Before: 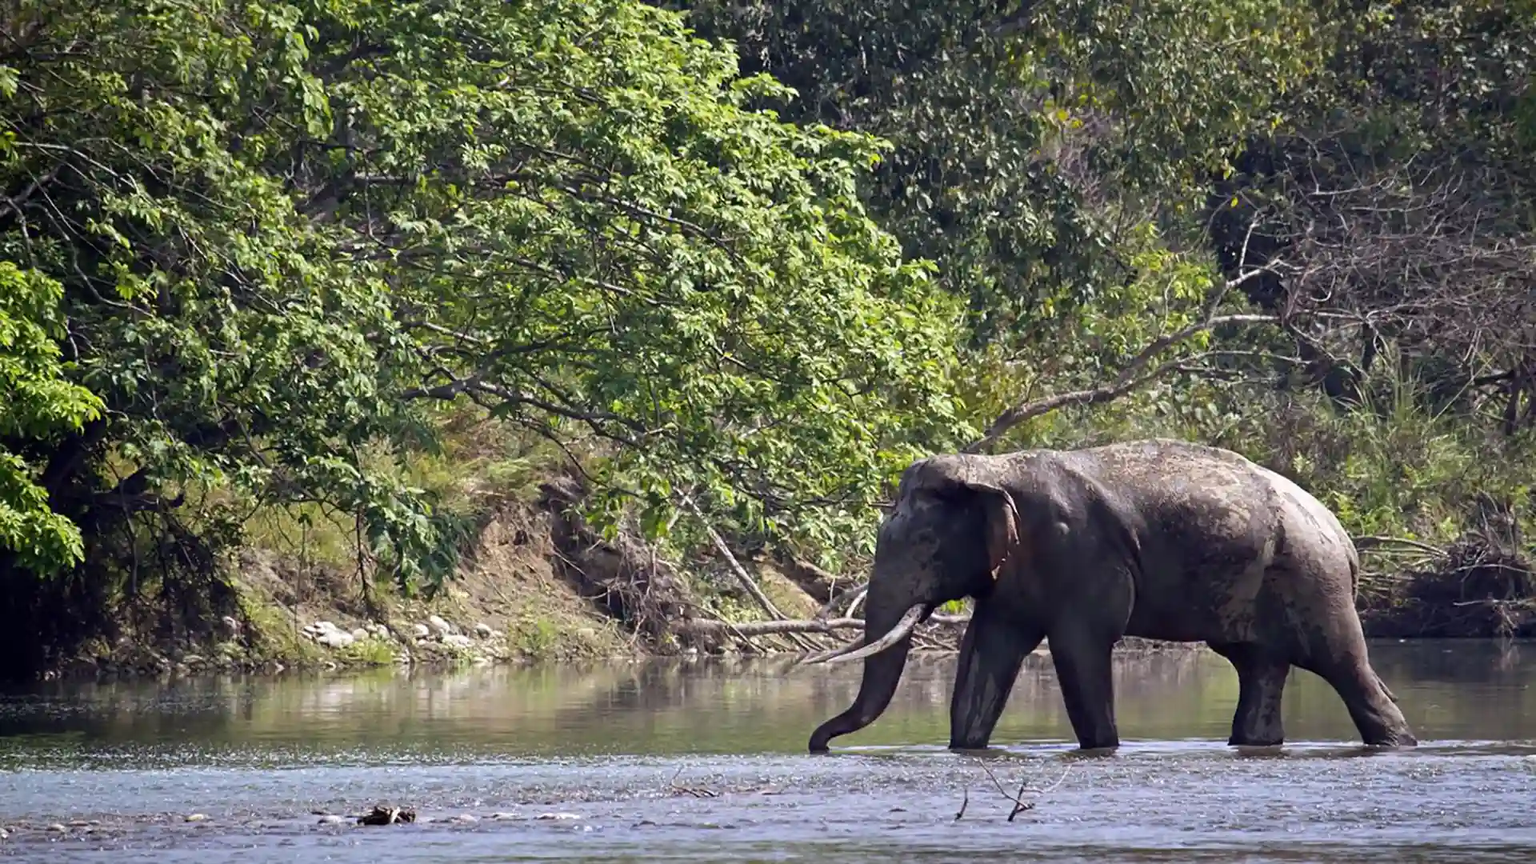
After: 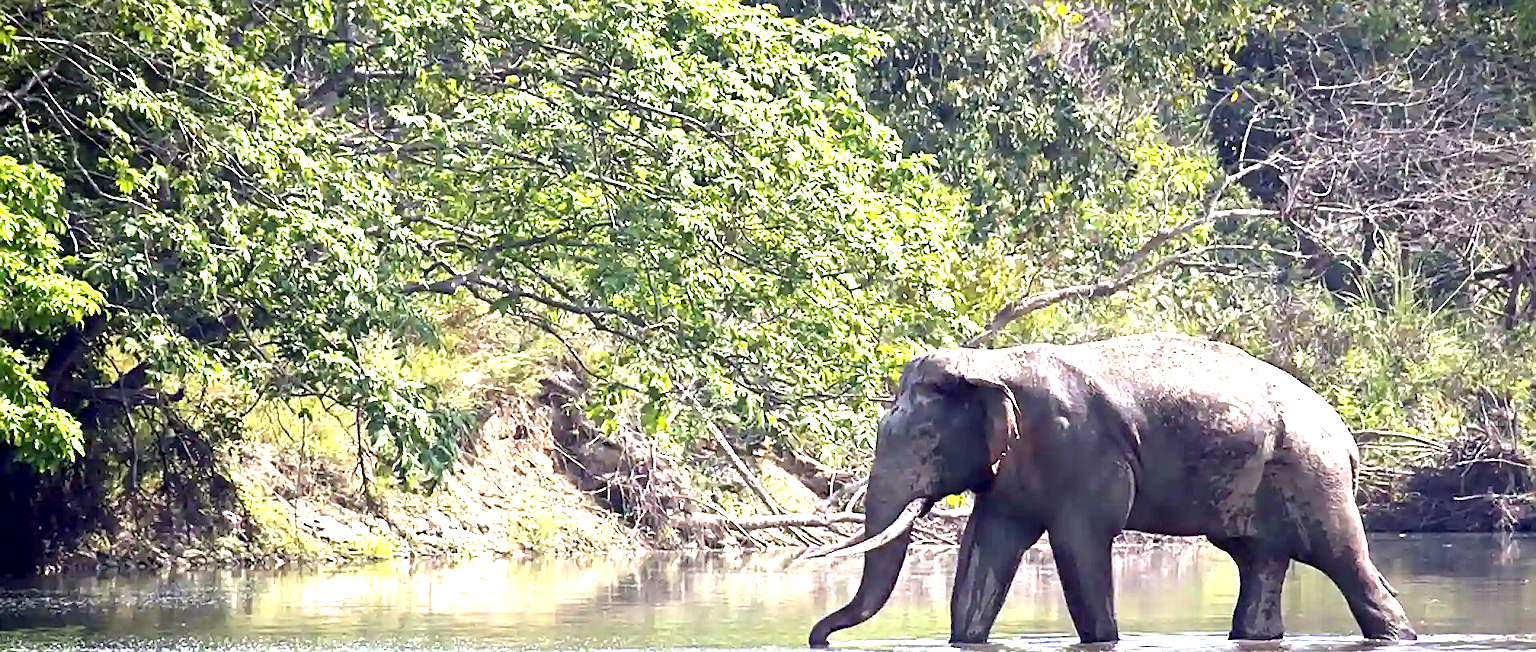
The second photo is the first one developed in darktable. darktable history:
crop and rotate: top 12.297%, bottom 12.182%
sharpen: on, module defaults
exposure: black level correction 0.001, exposure 1.838 EV, compensate highlight preservation false
